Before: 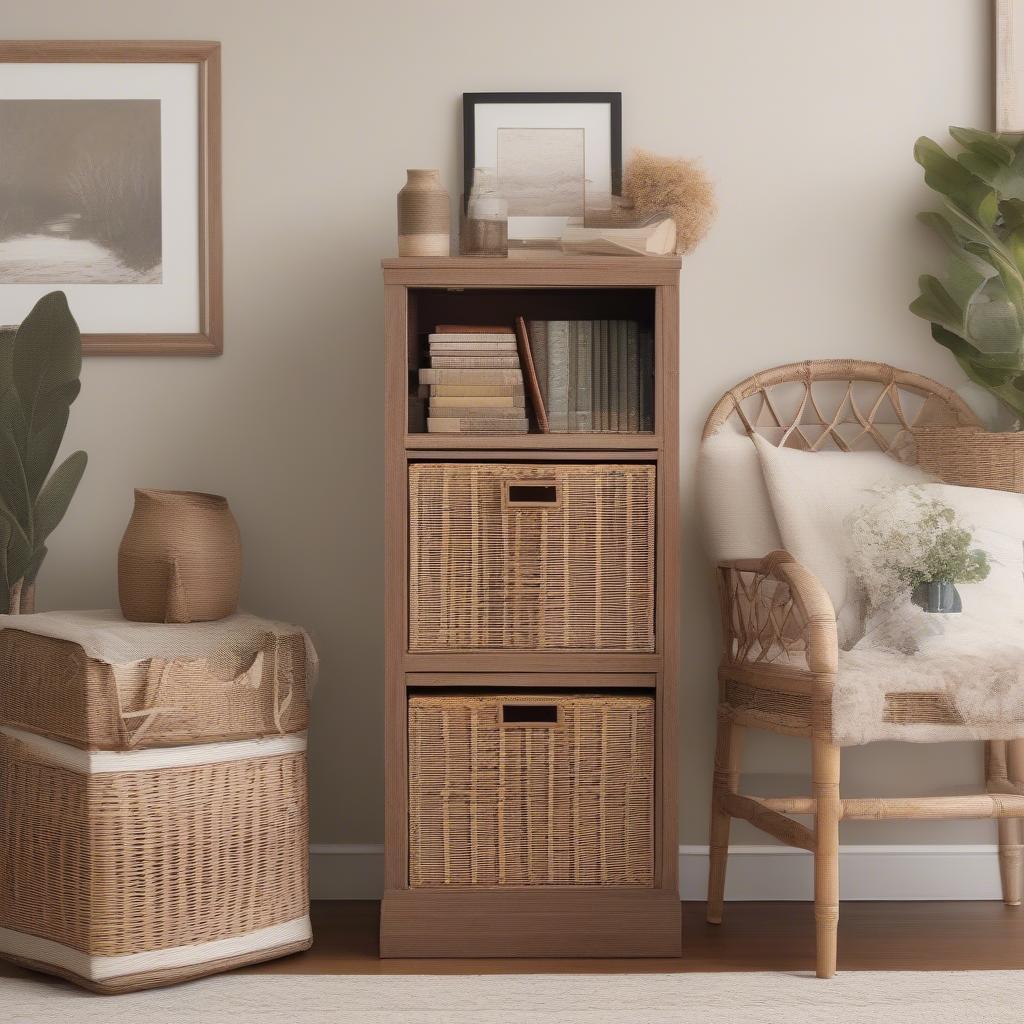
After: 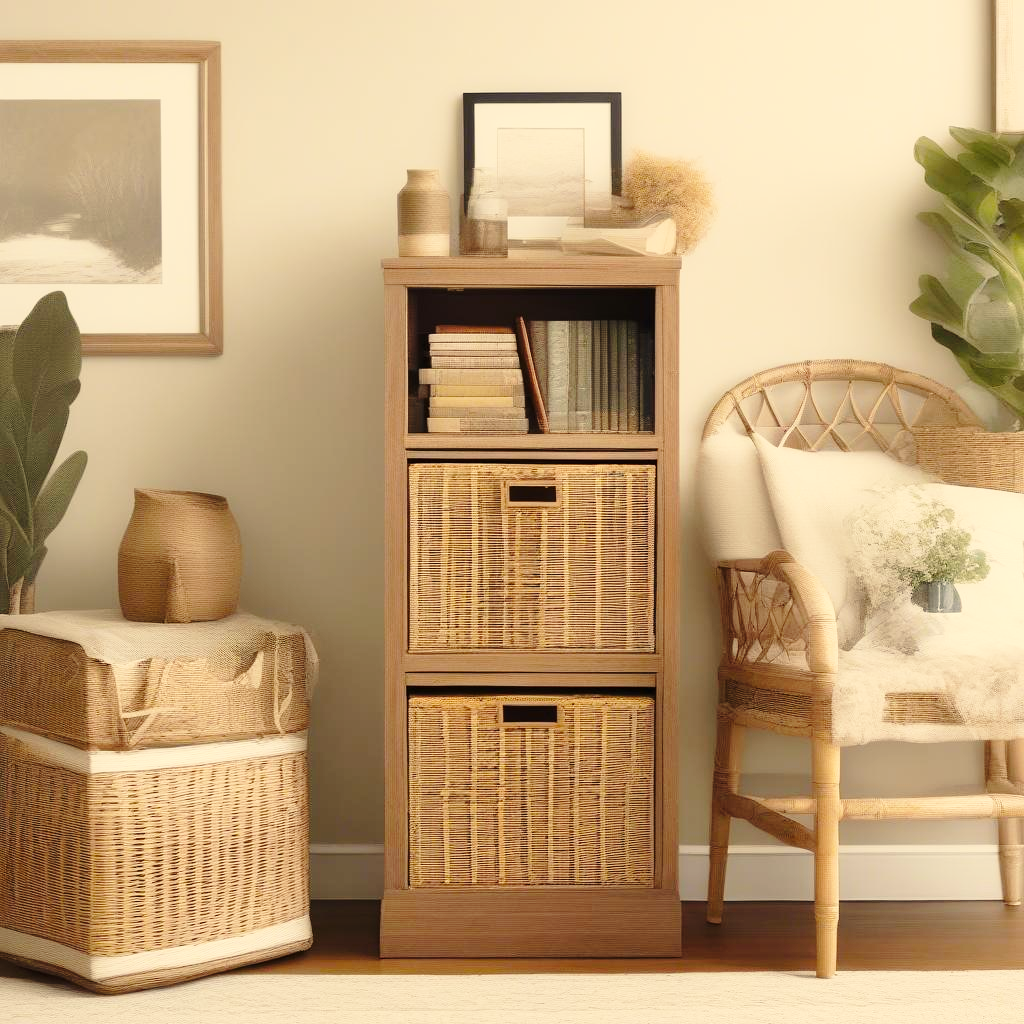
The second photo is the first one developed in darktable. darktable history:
base curve: curves: ch0 [(0, 0) (0.028, 0.03) (0.121, 0.232) (0.46, 0.748) (0.859, 0.968) (1, 1)], preserve colors none
color correction: highlights a* 1.32, highlights b* 18.17
